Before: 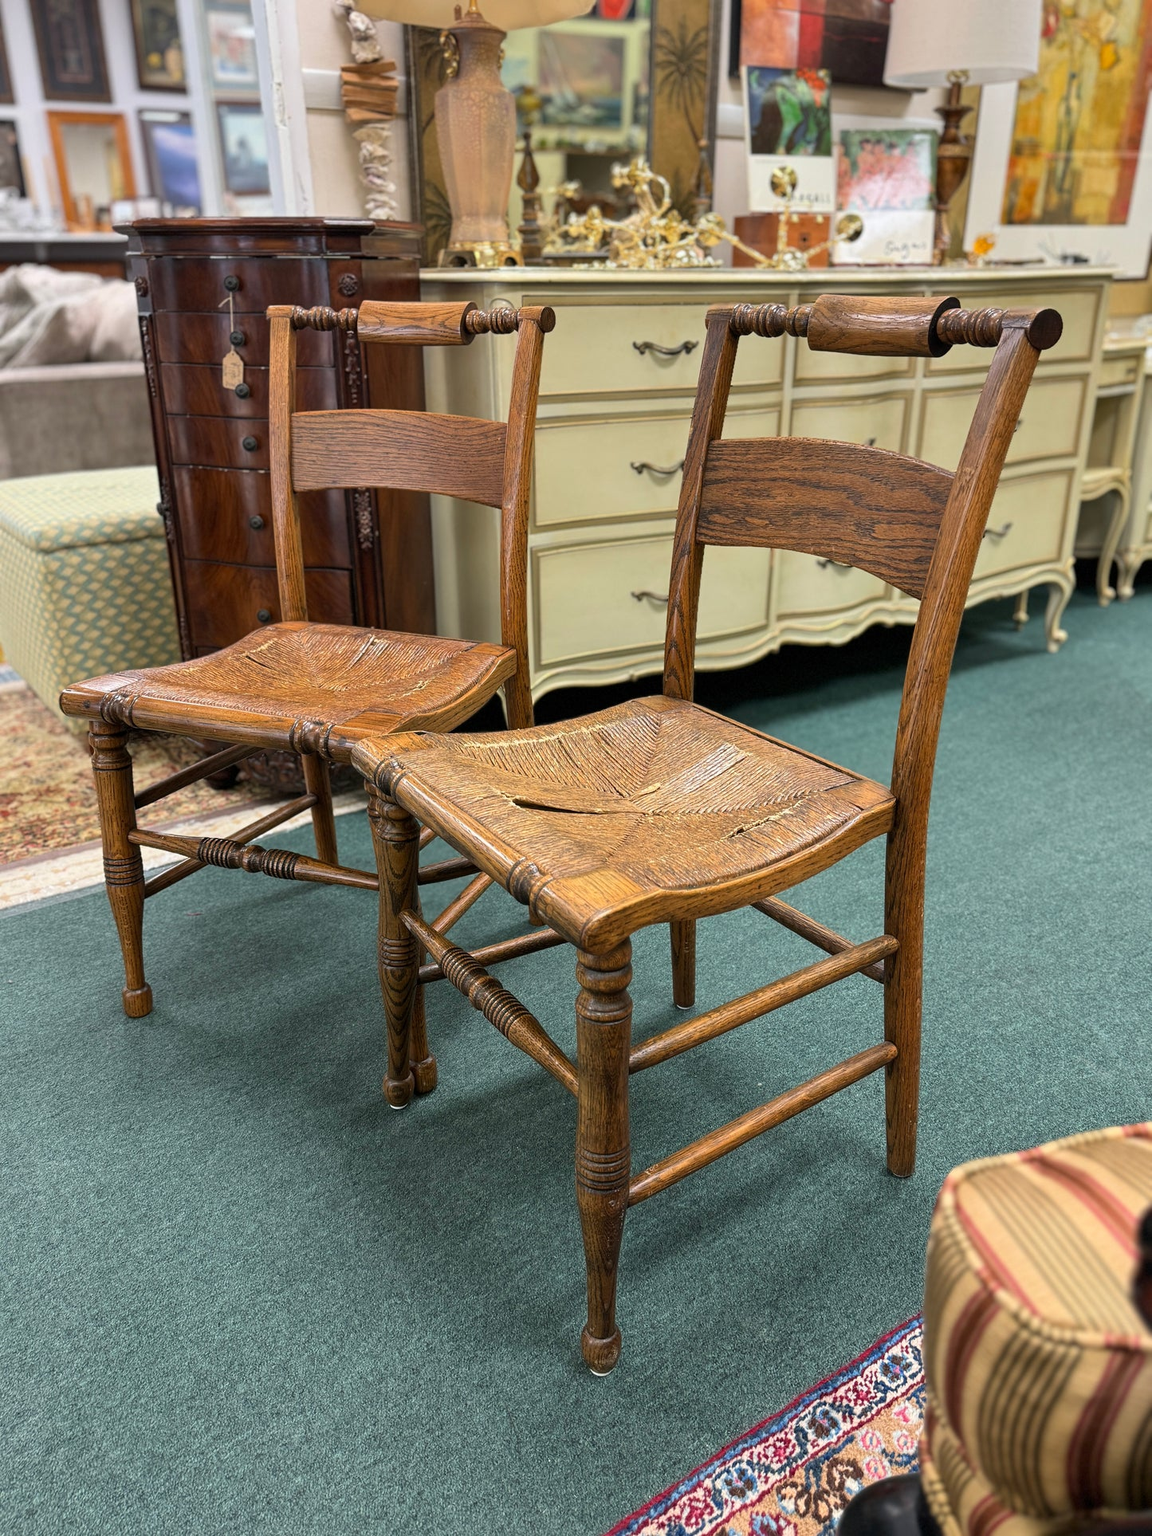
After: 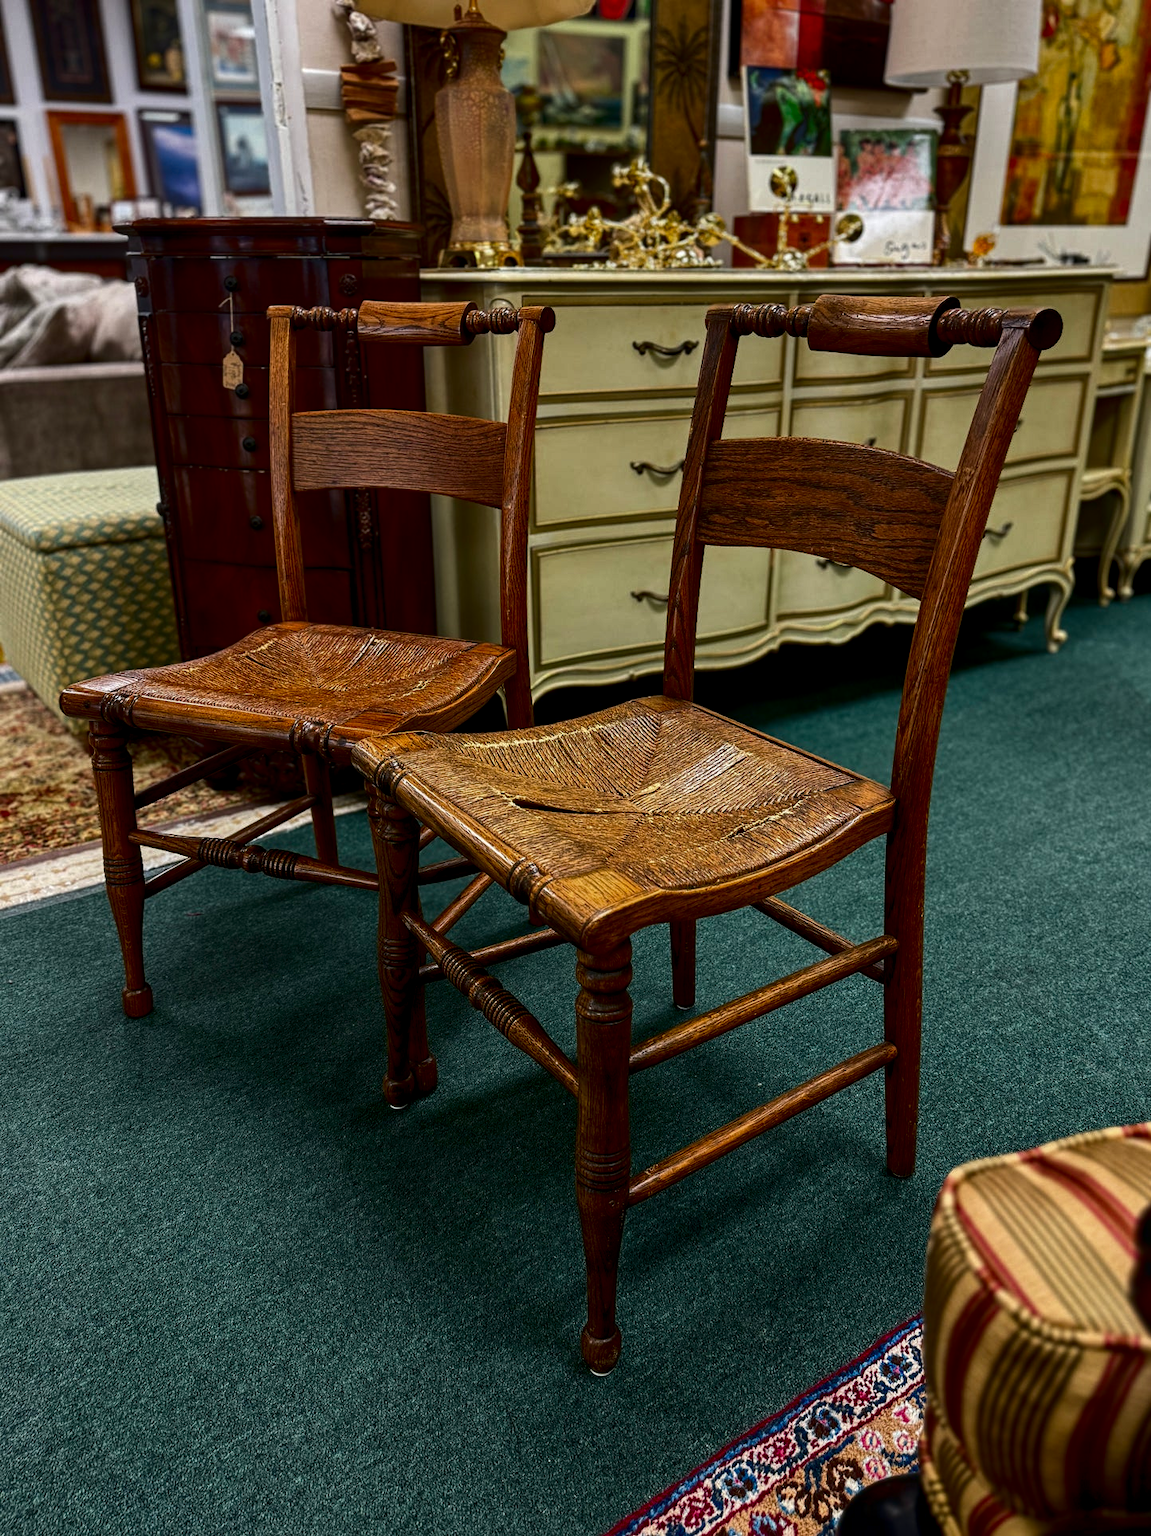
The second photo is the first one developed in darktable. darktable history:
exposure: compensate highlight preservation false
local contrast: on, module defaults
contrast brightness saturation: contrast 0.09, brightness -0.59, saturation 0.17
